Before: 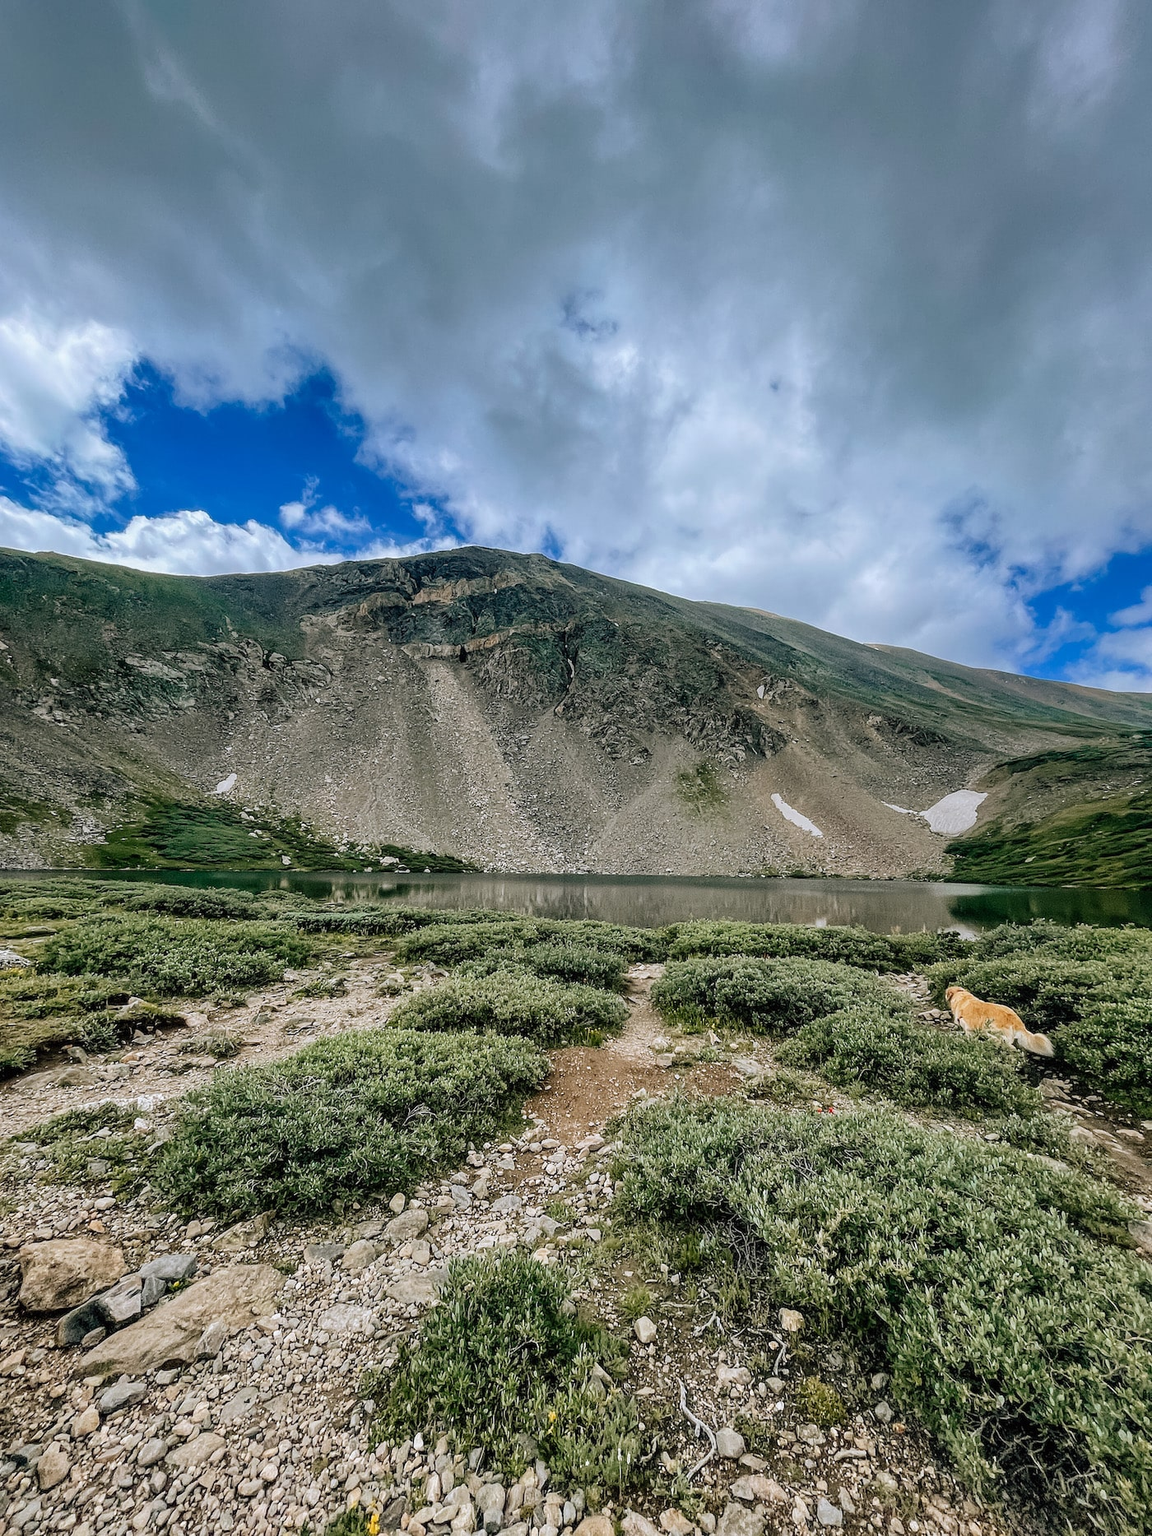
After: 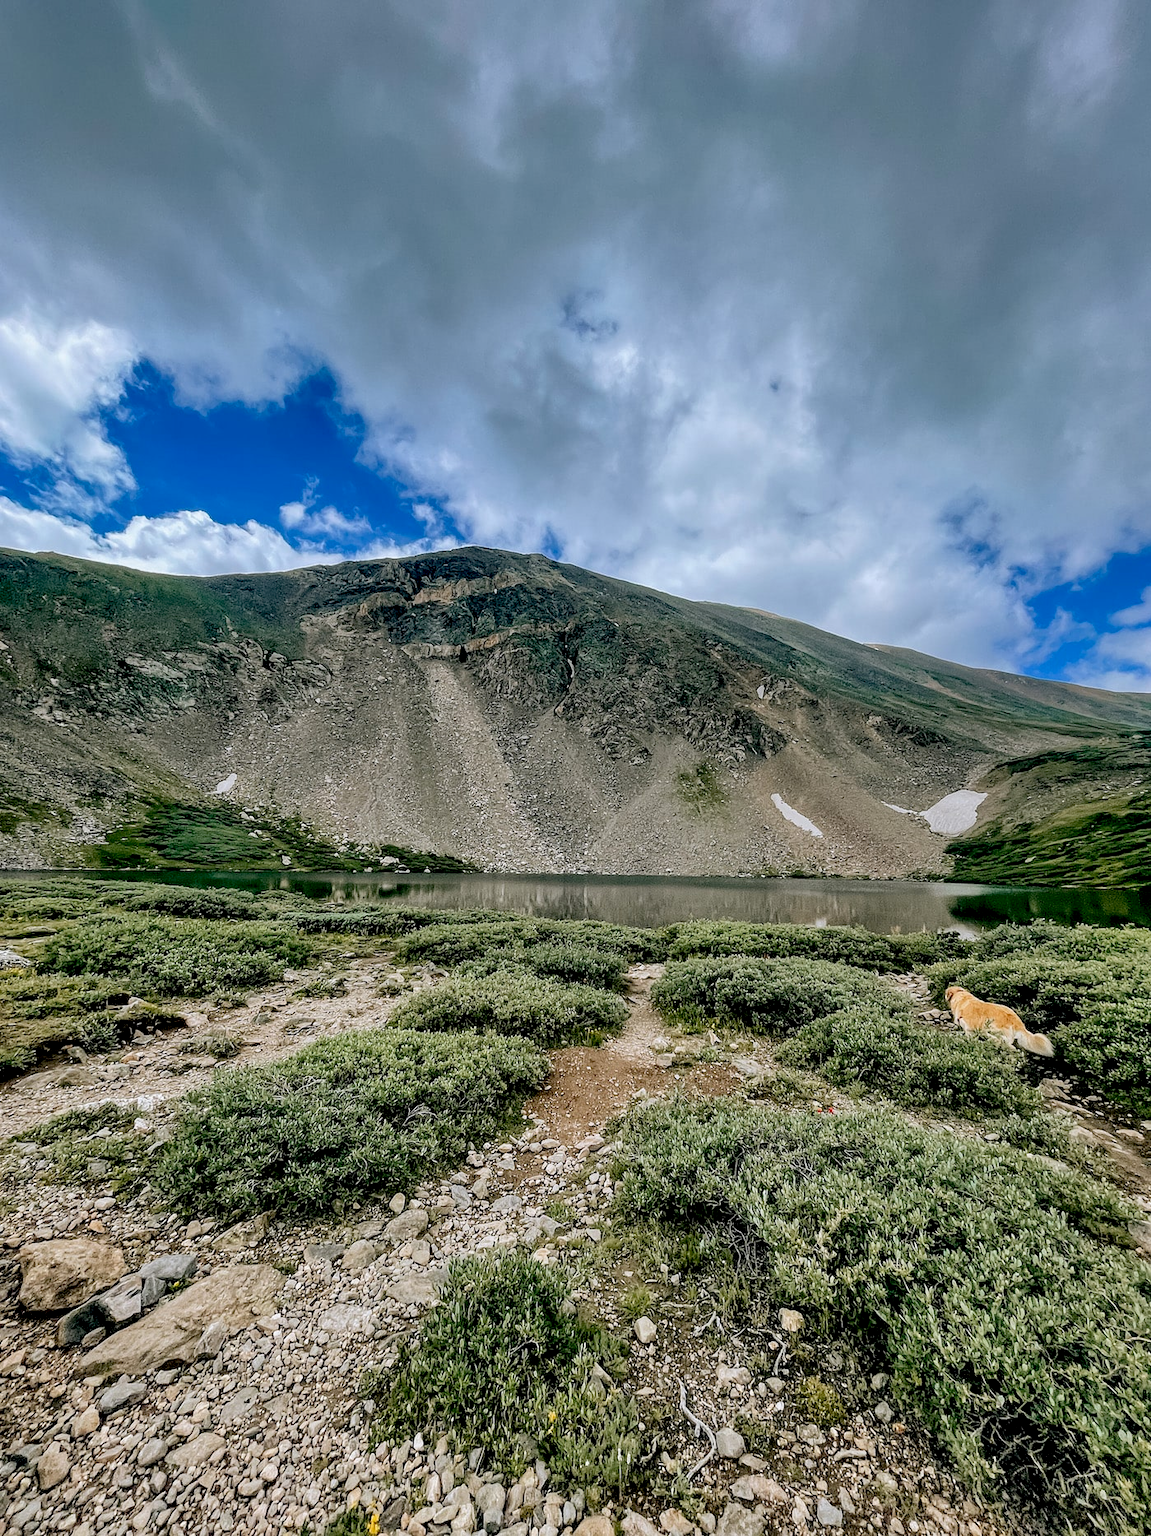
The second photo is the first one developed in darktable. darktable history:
shadows and highlights: shadows 52.42, soften with gaussian
exposure: black level correction 0.011, compensate highlight preservation false
